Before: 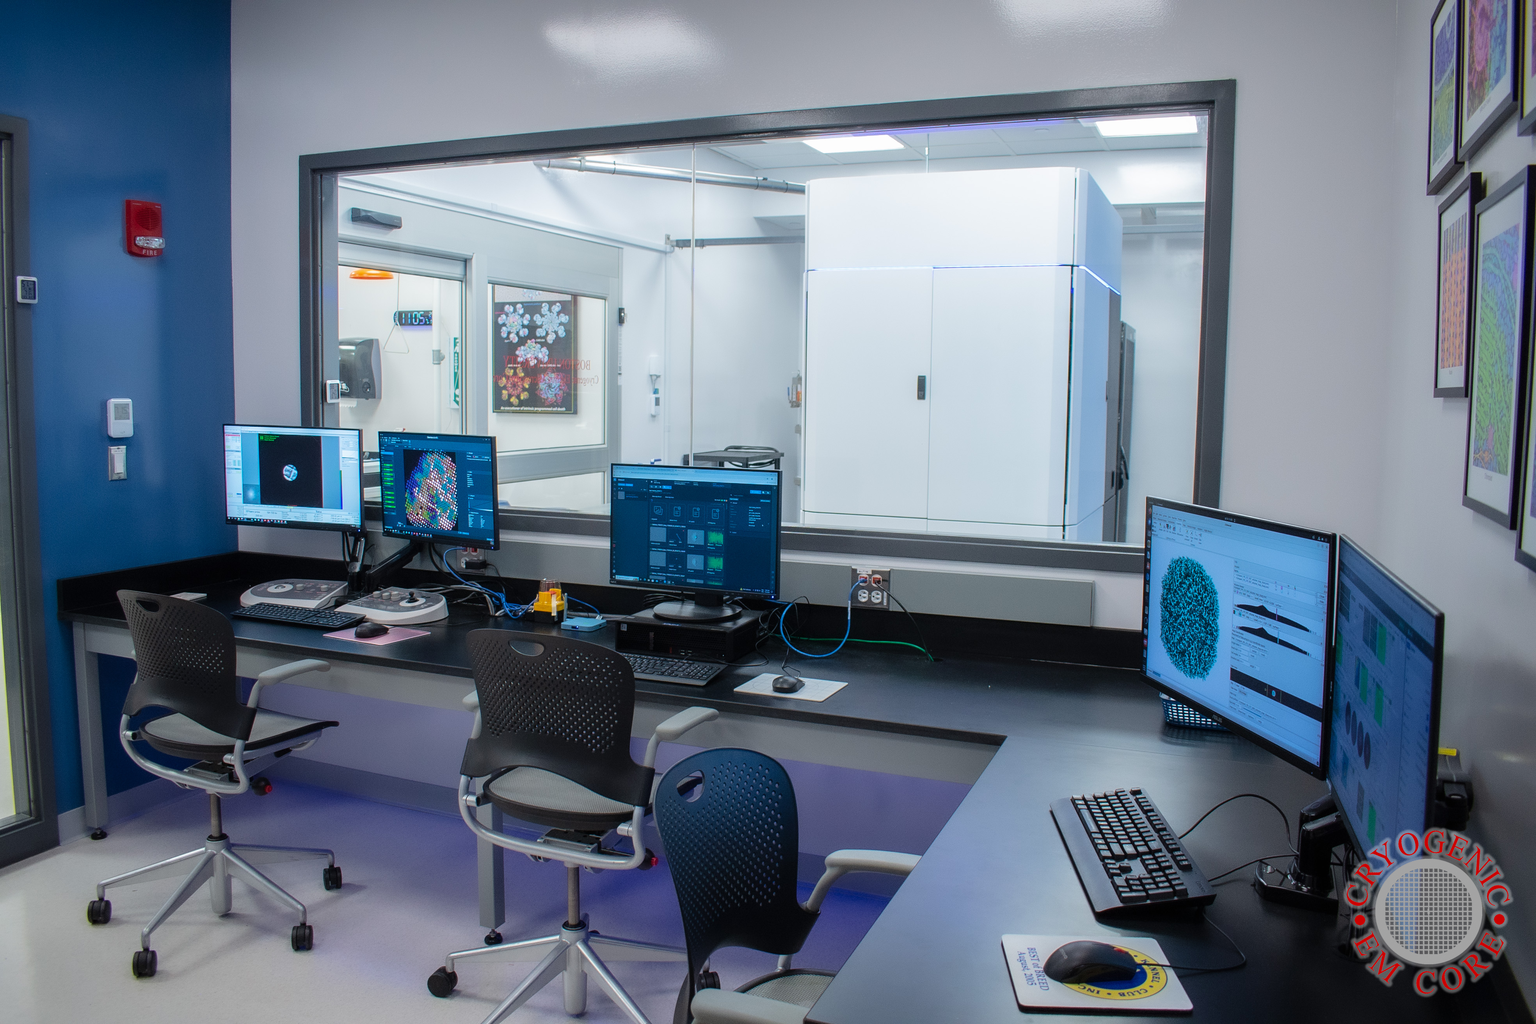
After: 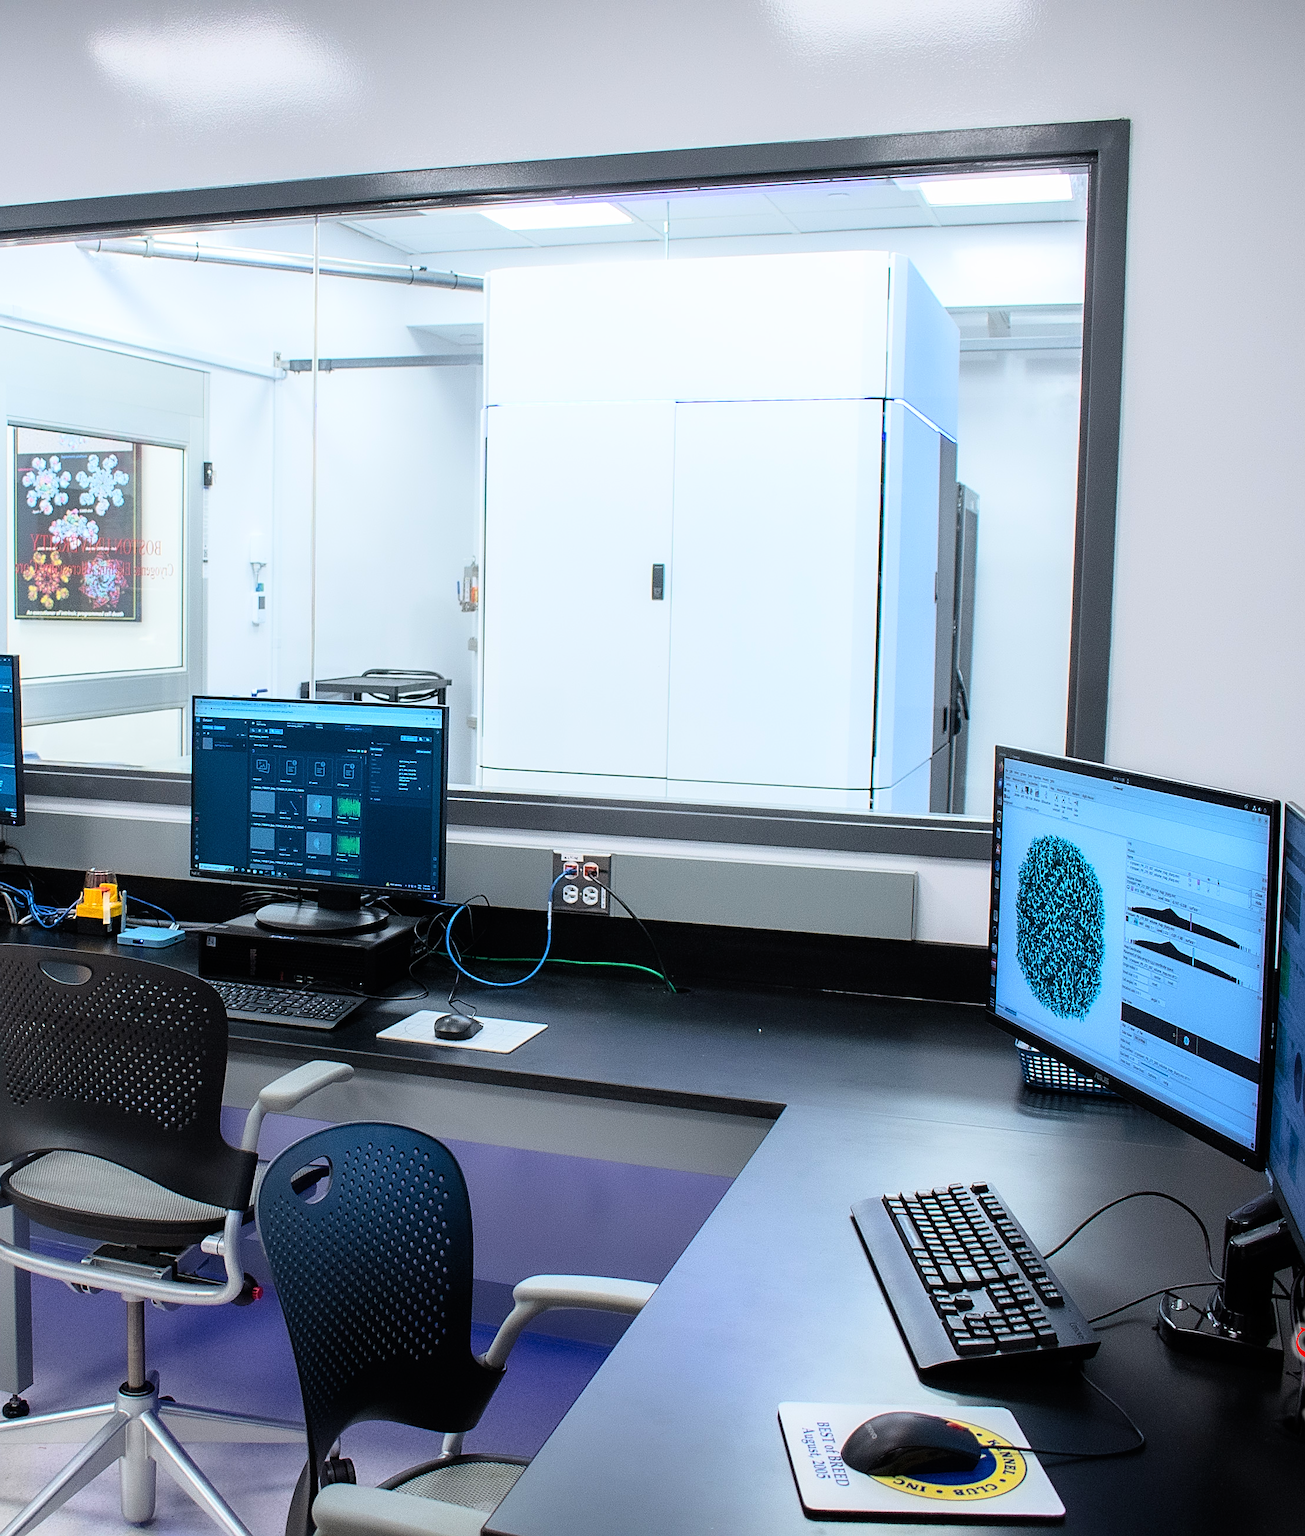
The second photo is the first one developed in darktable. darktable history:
sharpen: on, module defaults
base curve: curves: ch0 [(0, 0) (0.005, 0.002) (0.193, 0.295) (0.399, 0.664) (0.75, 0.928) (1, 1)]
crop: left 31.458%, top 0%, right 11.876%
